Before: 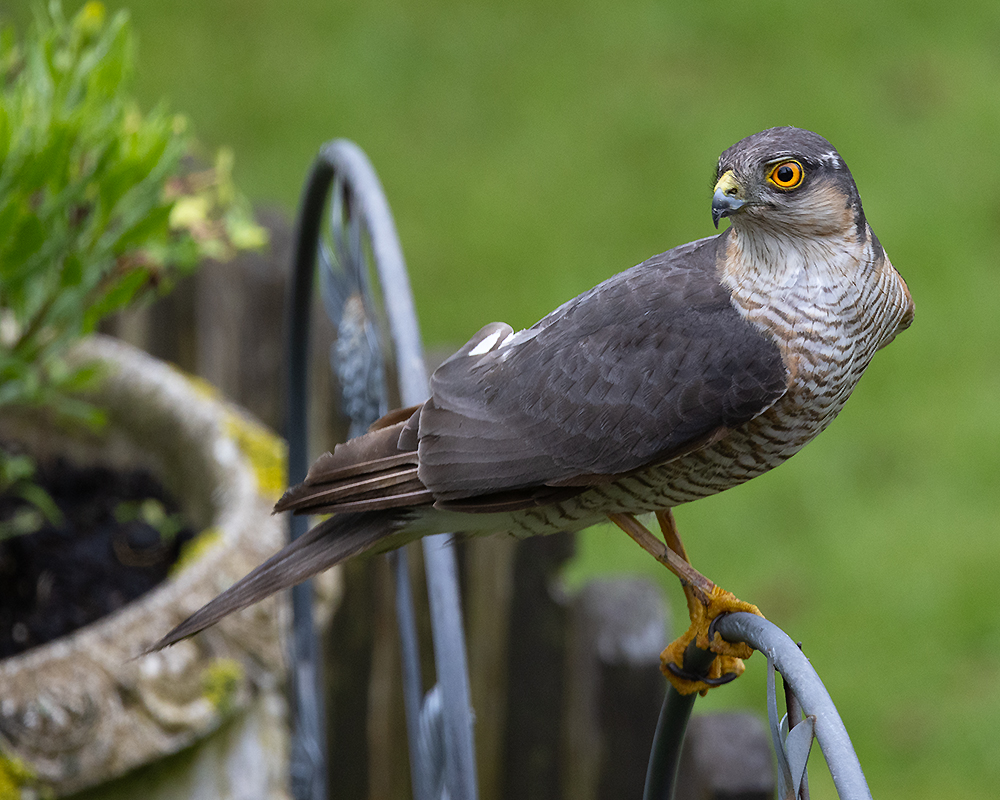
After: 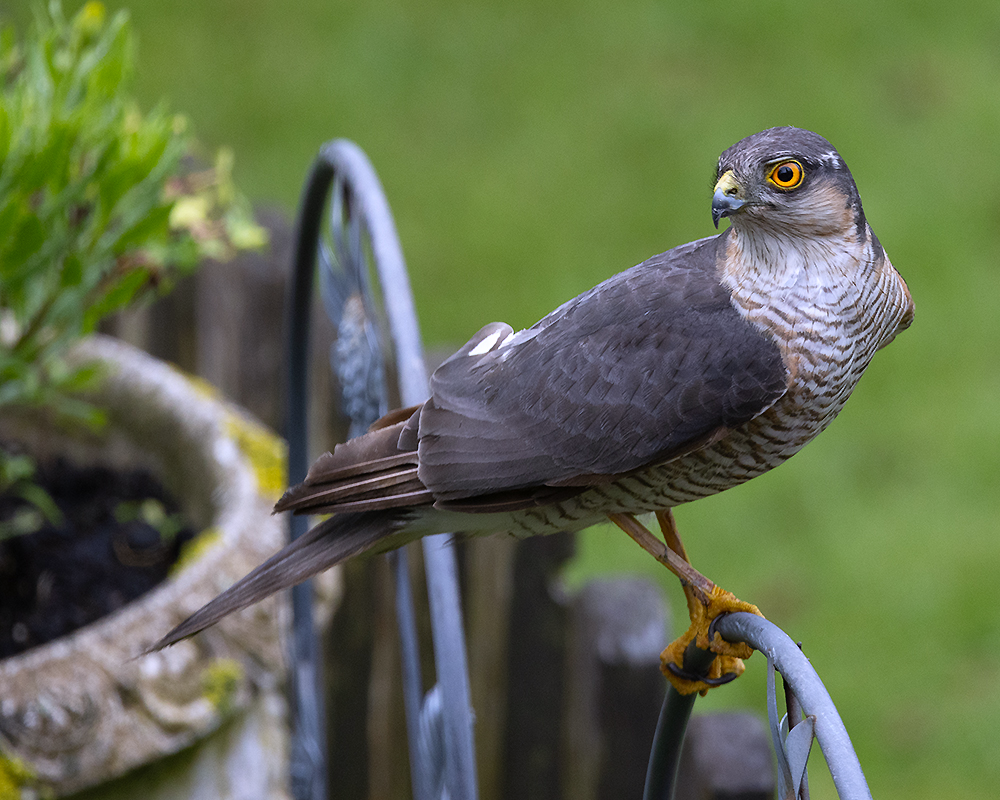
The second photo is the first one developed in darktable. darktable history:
tone equalizer: on, module defaults
white balance: red 1.004, blue 1.096
